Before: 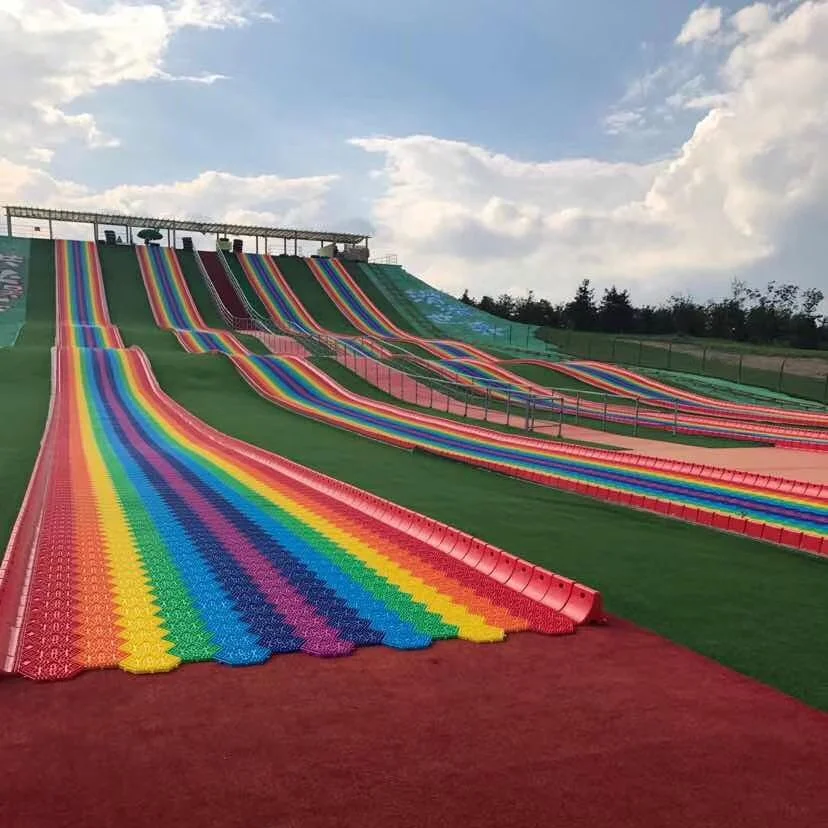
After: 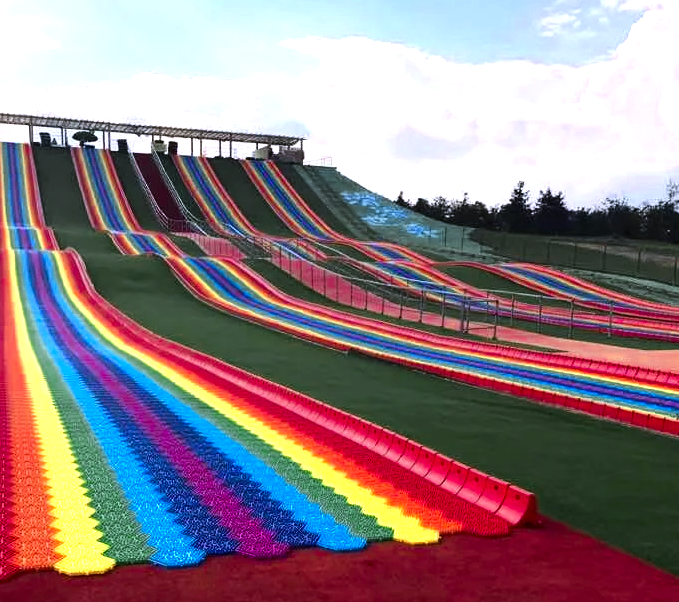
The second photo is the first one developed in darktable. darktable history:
white balance: red 1.004, blue 1.096
tone equalizer: -8 EV -0.75 EV, -7 EV -0.7 EV, -6 EV -0.6 EV, -5 EV -0.4 EV, -3 EV 0.4 EV, -2 EV 0.6 EV, -1 EV 0.7 EV, +0 EV 0.75 EV, edges refinement/feathering 500, mask exposure compensation -1.57 EV, preserve details no
crop: left 7.856%, top 11.836%, right 10.12%, bottom 15.387%
color zones: curves: ch0 [(0.004, 0.305) (0.261, 0.623) (0.389, 0.399) (0.708, 0.571) (0.947, 0.34)]; ch1 [(0.025, 0.645) (0.229, 0.584) (0.326, 0.551) (0.484, 0.262) (0.757, 0.643)]
